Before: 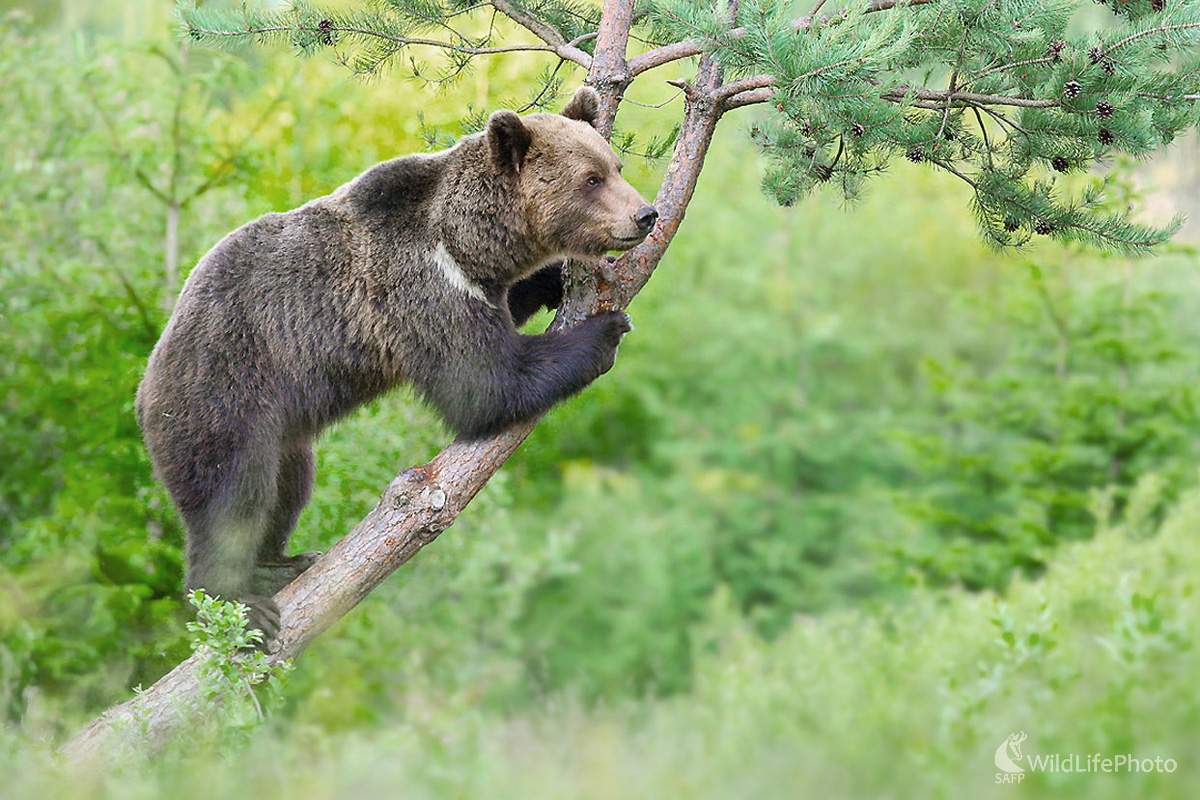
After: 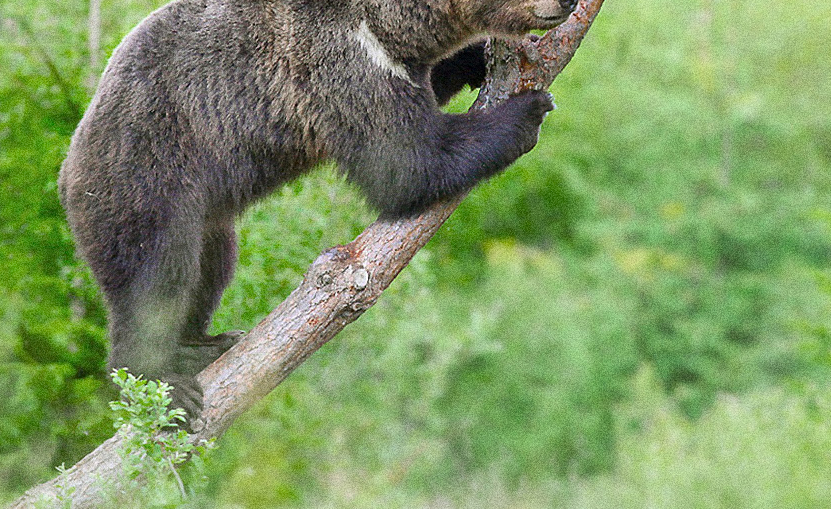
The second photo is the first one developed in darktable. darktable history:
grain: coarseness 14.49 ISO, strength 48.04%, mid-tones bias 35%
crop: left 6.488%, top 27.668%, right 24.183%, bottom 8.656%
